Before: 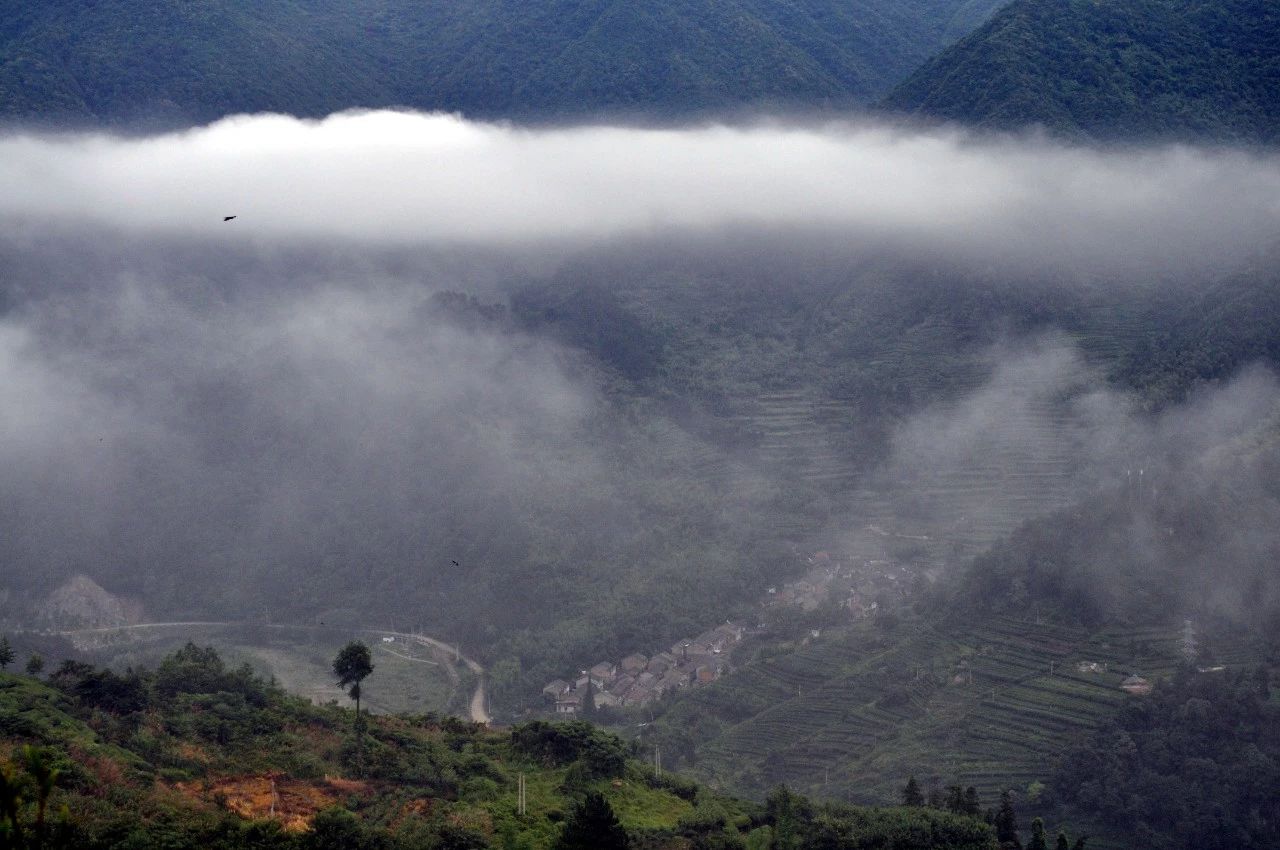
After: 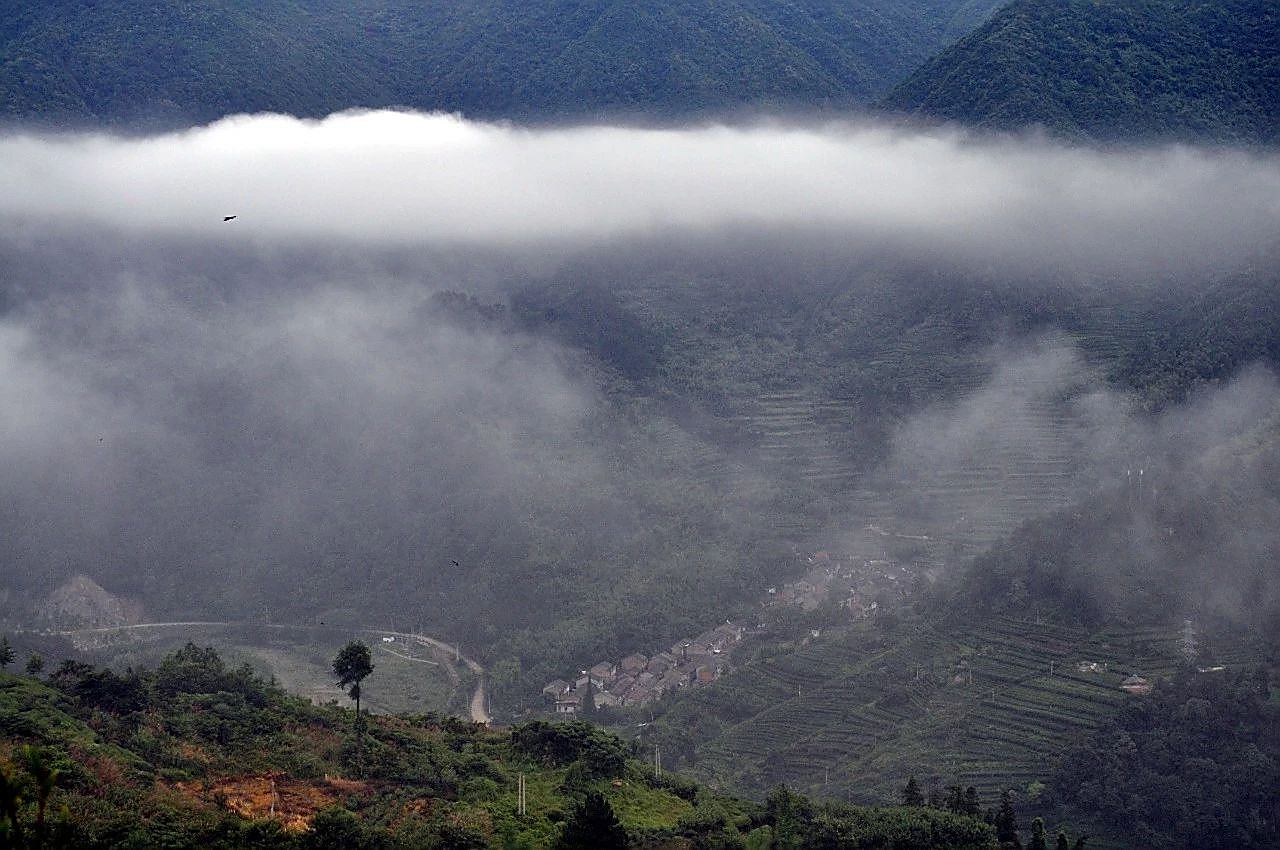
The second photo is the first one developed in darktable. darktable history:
sharpen: radius 1.401, amount 1.248, threshold 0.723
